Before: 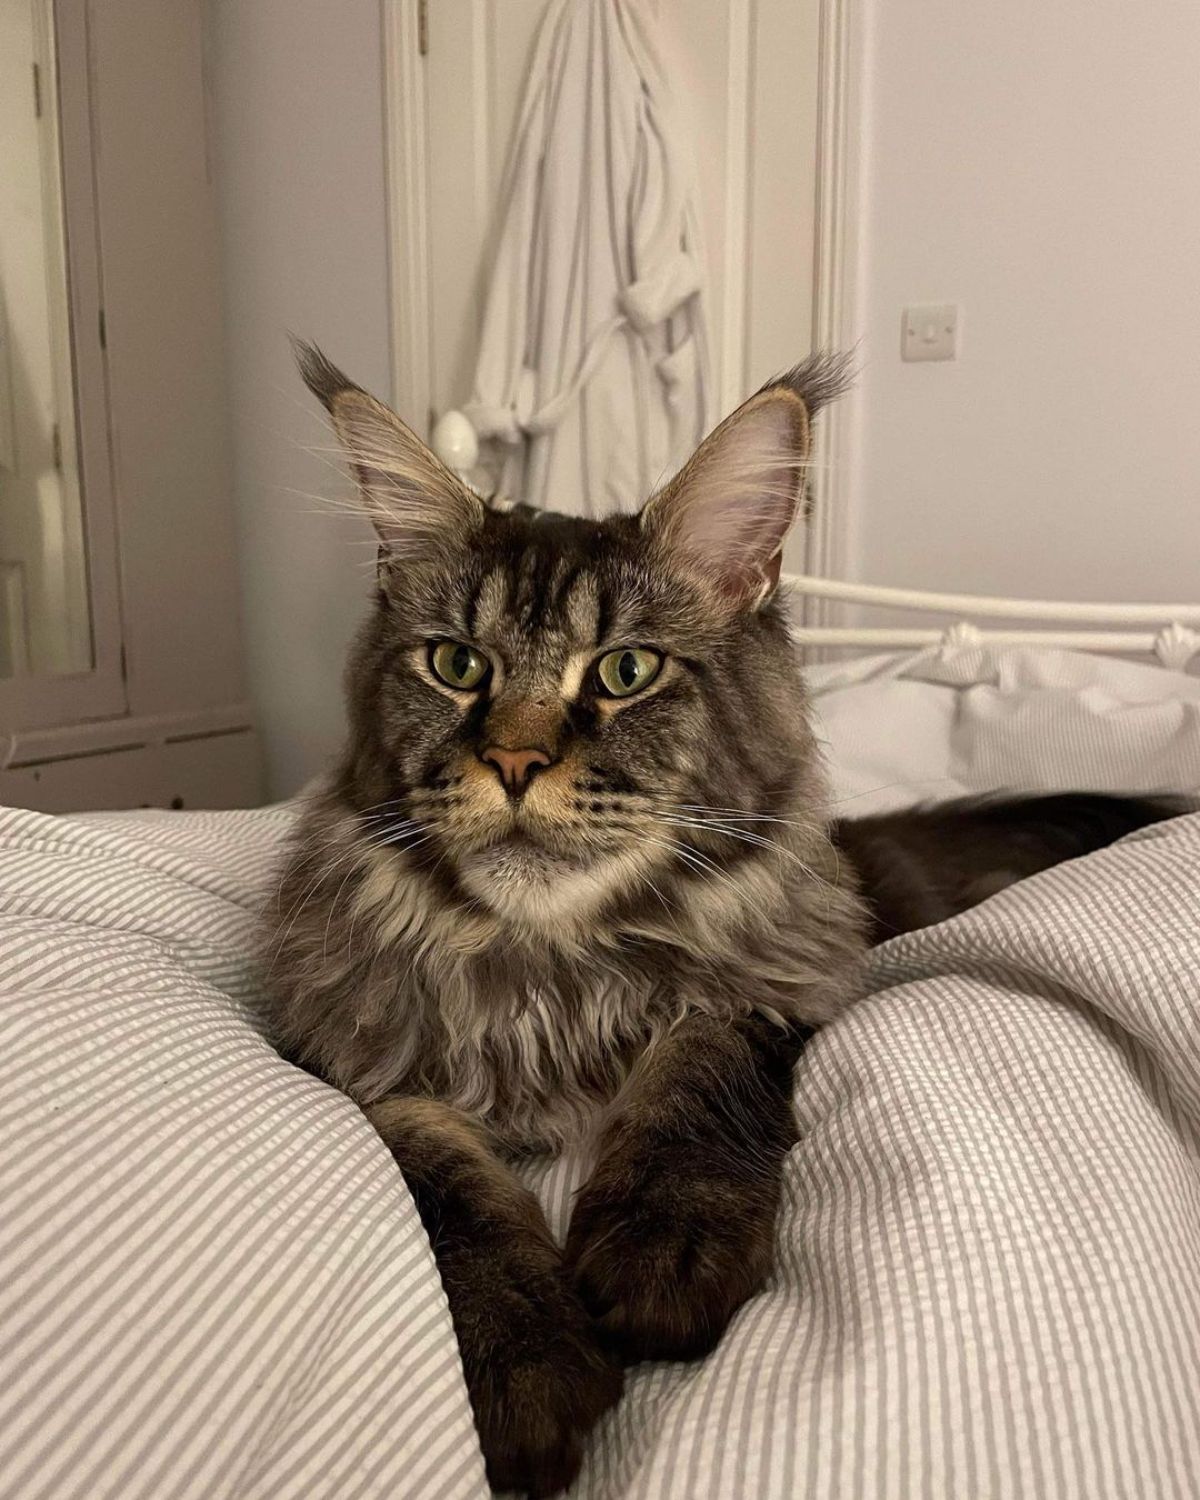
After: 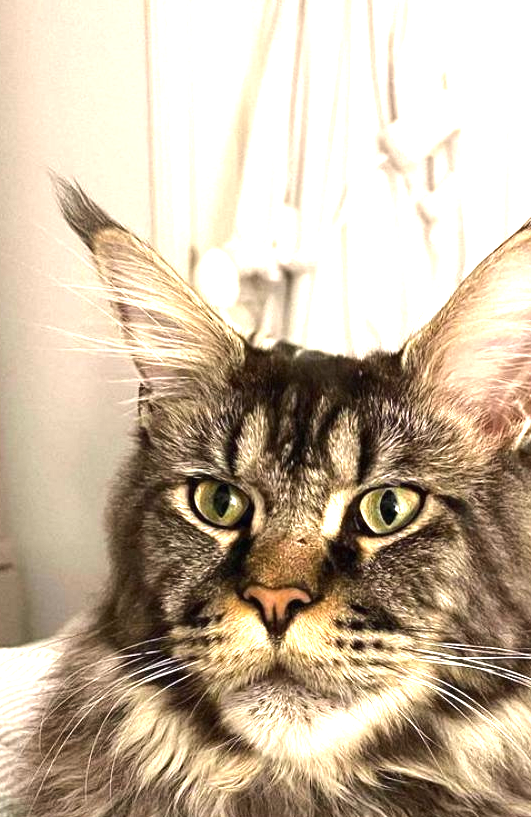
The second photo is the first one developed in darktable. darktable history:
crop: left 19.99%, top 10.848%, right 35.721%, bottom 34.643%
tone equalizer: -8 EV -0.423 EV, -7 EV -0.371 EV, -6 EV -0.324 EV, -5 EV -0.262 EV, -3 EV 0.232 EV, -2 EV 0.322 EV, -1 EV 0.41 EV, +0 EV 0.405 EV, edges refinement/feathering 500, mask exposure compensation -1.57 EV, preserve details no
exposure: black level correction 0, exposure 1.476 EV, compensate highlight preservation false
